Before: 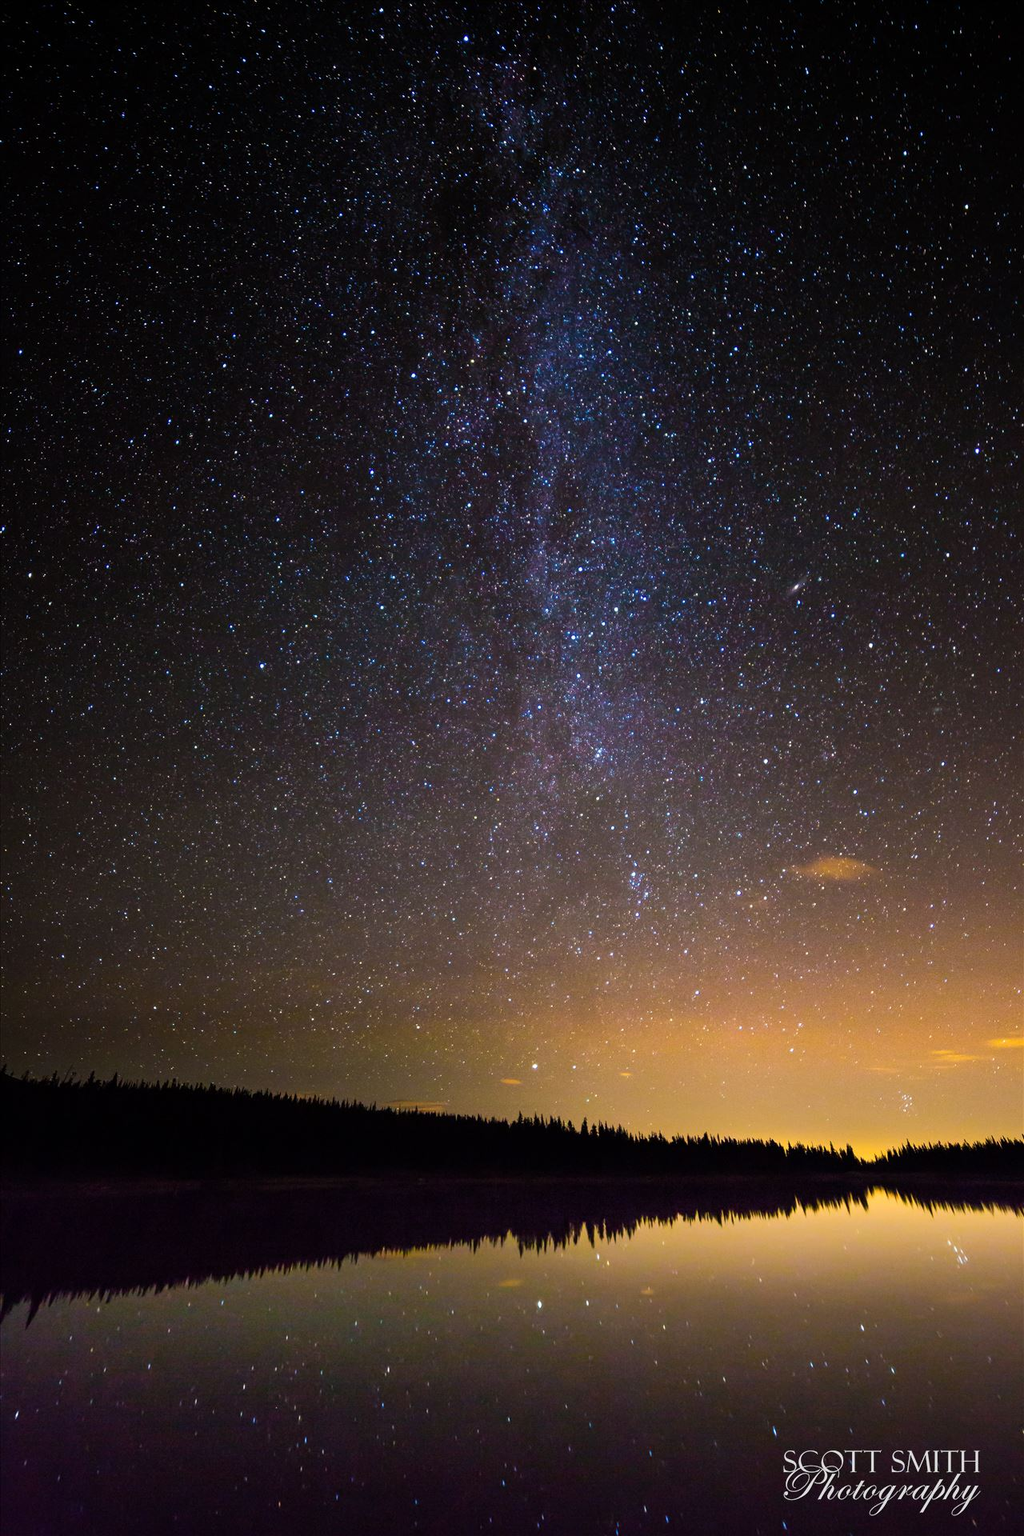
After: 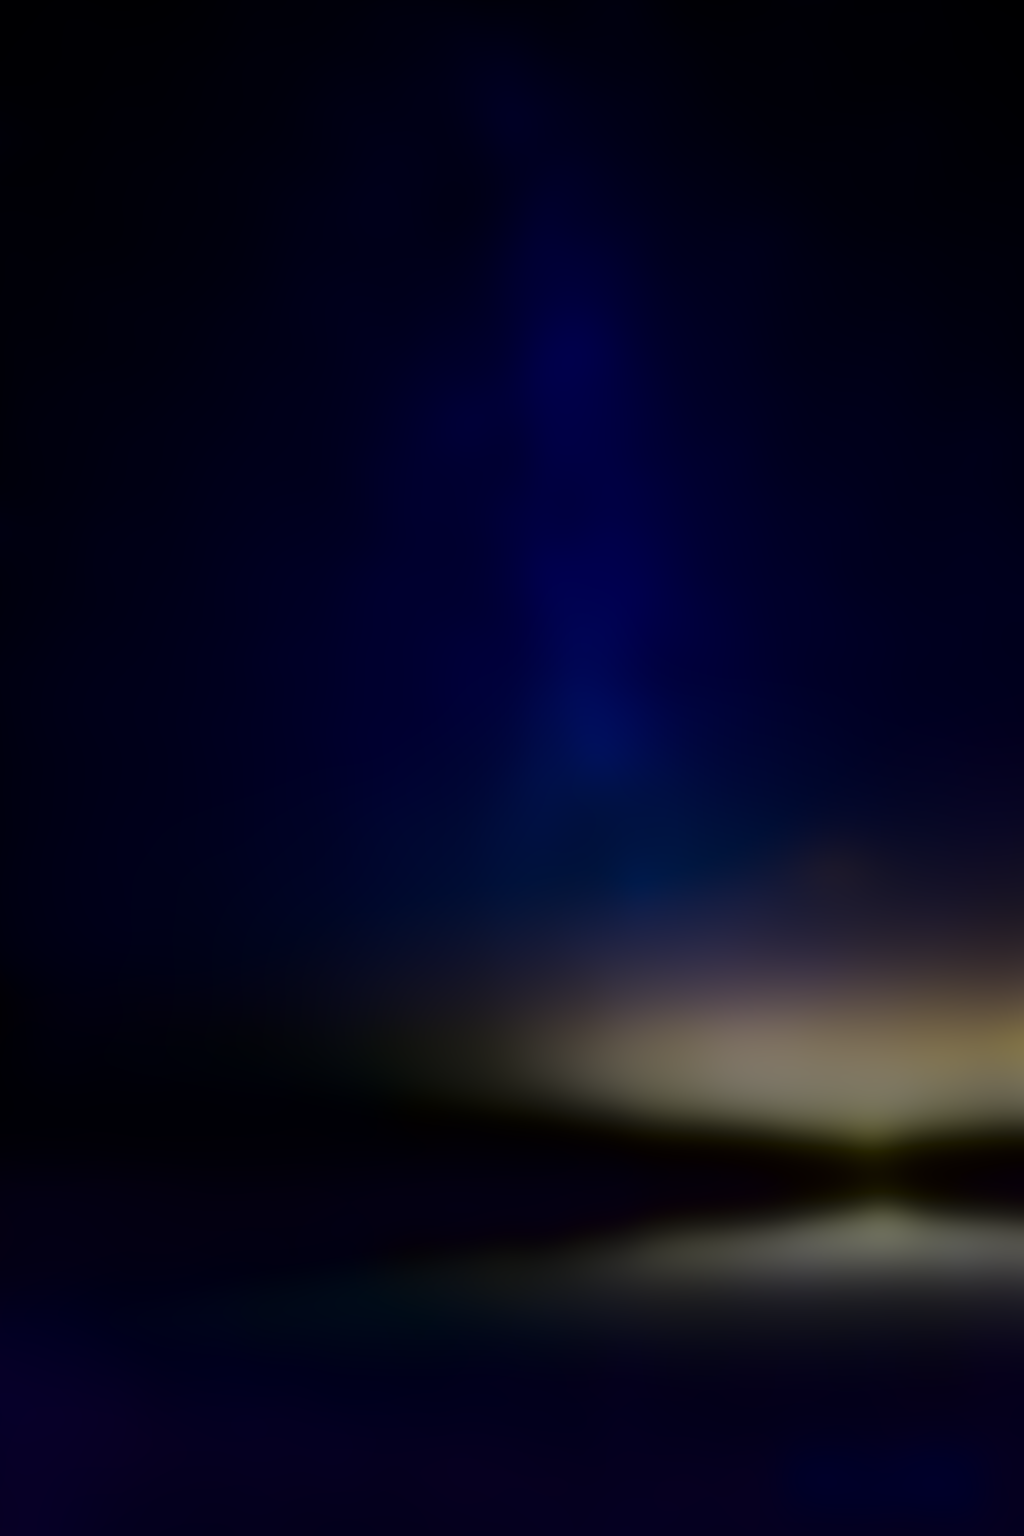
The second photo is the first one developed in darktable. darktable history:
sharpen: radius 1
color correction: saturation 1.32
lowpass: radius 31.92, contrast 1.72, brightness -0.98, saturation 0.94
tone equalizer: on, module defaults
white balance: red 0.766, blue 1.537
